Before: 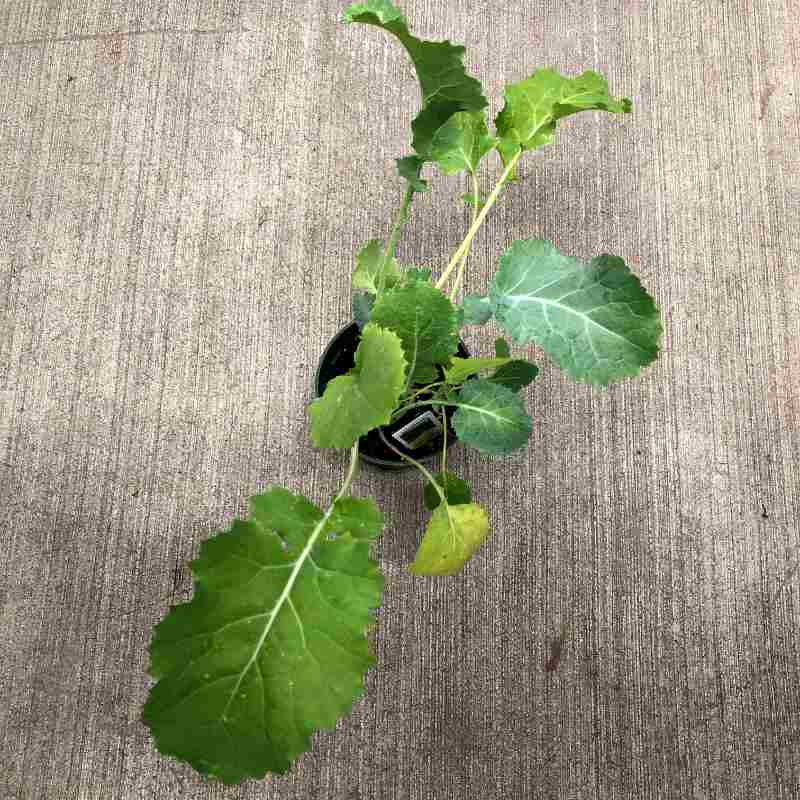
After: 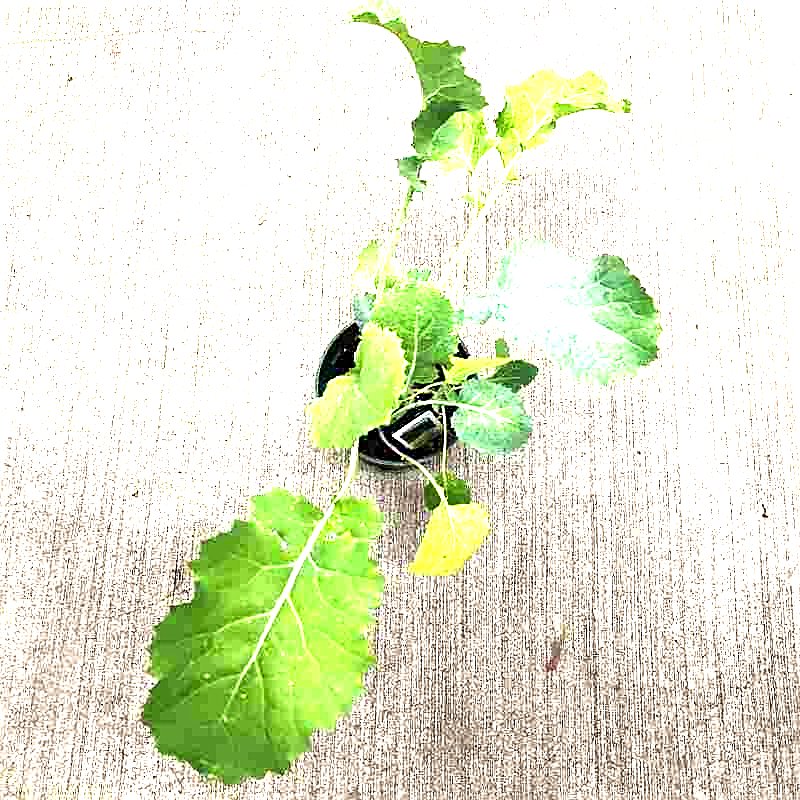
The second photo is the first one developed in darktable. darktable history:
exposure: black level correction 0, exposure 1.9 EV, compensate highlight preservation false
sharpen: on, module defaults
tone equalizer: -8 EV -0.417 EV, -7 EV -0.389 EV, -6 EV -0.333 EV, -5 EV -0.222 EV, -3 EV 0.222 EV, -2 EV 0.333 EV, -1 EV 0.389 EV, +0 EV 0.417 EV, edges refinement/feathering 500, mask exposure compensation -1.57 EV, preserve details no
